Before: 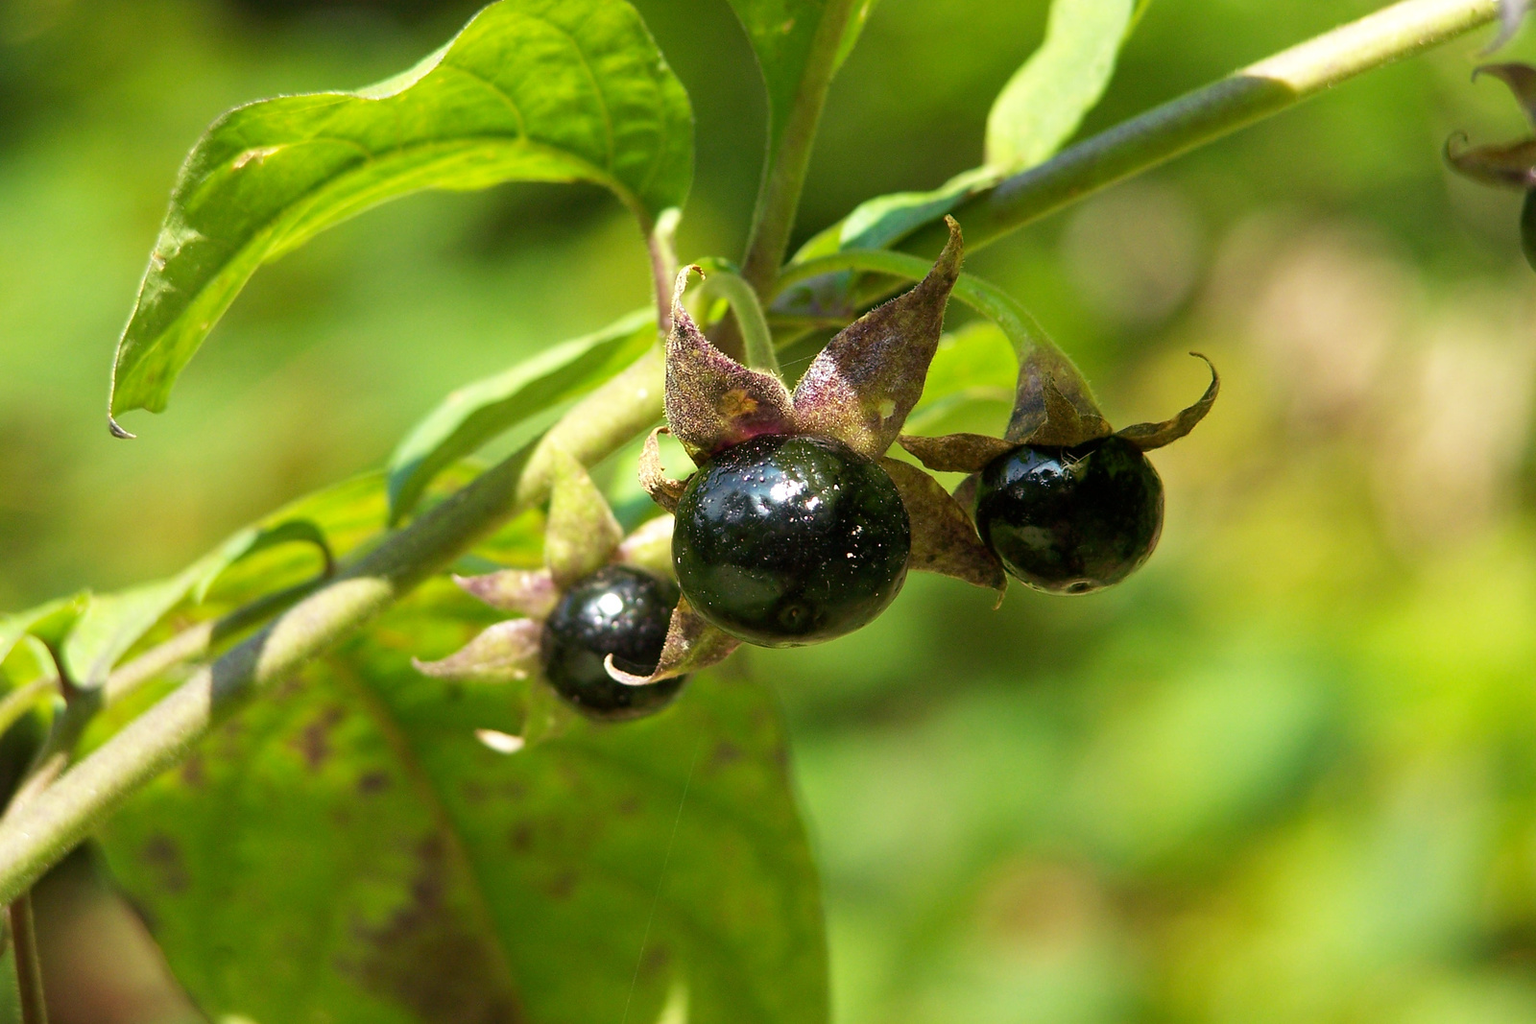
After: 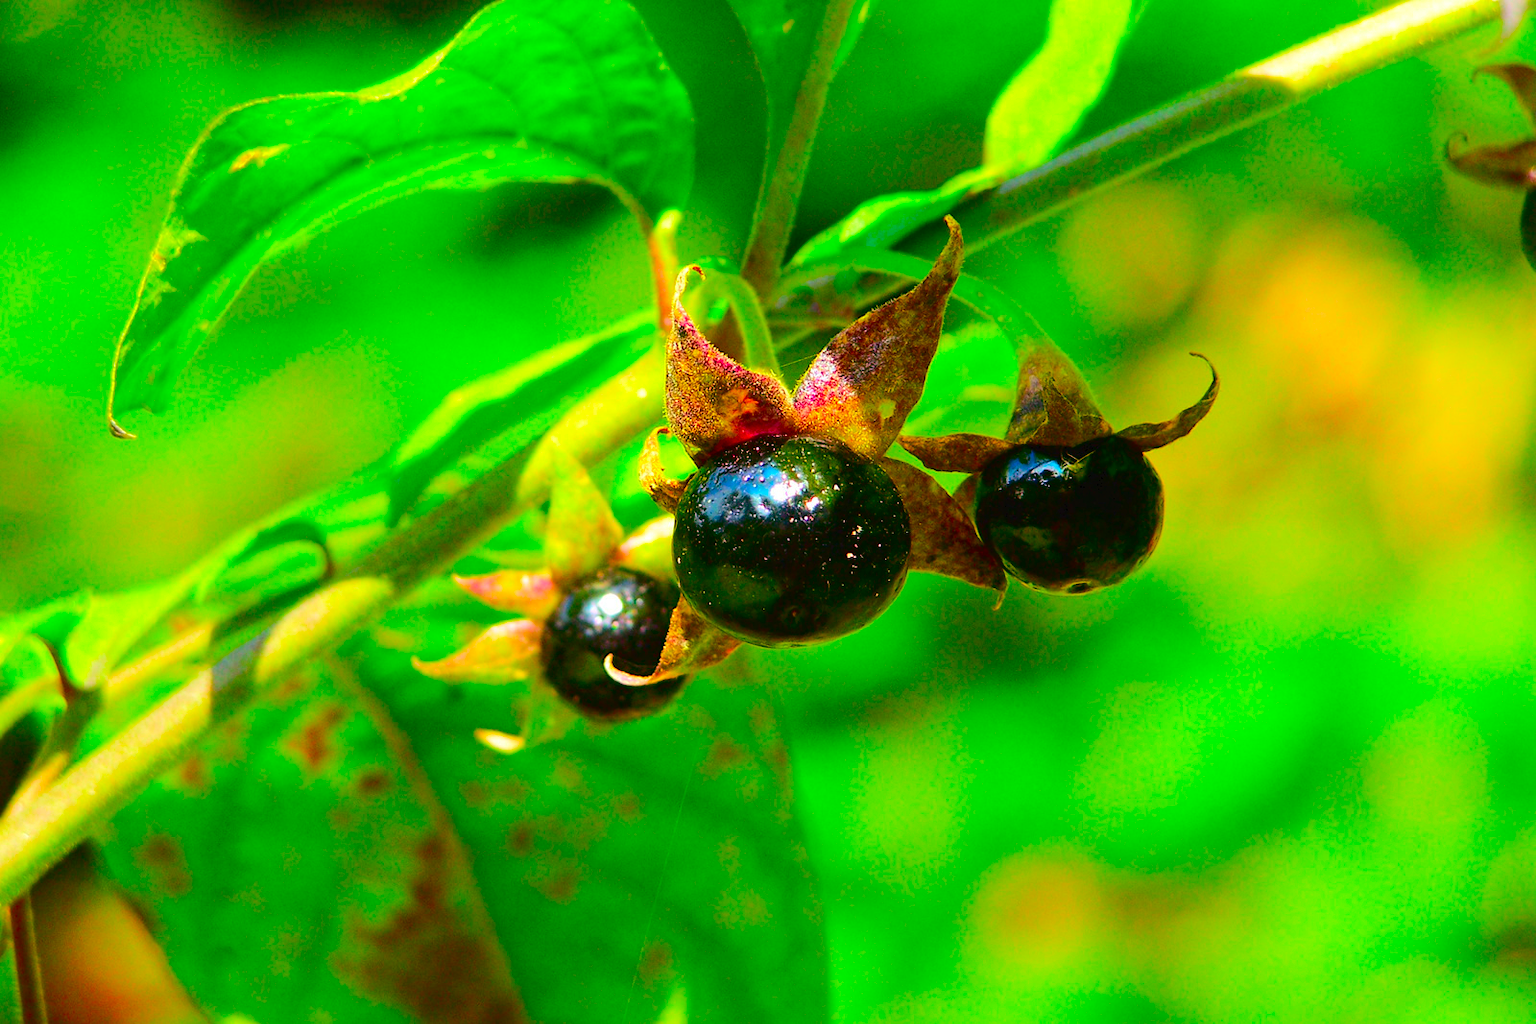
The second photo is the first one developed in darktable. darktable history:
tone curve: curves: ch0 [(0, 0) (0.003, 0.026) (0.011, 0.03) (0.025, 0.038) (0.044, 0.046) (0.069, 0.055) (0.1, 0.075) (0.136, 0.114) (0.177, 0.158) (0.224, 0.215) (0.277, 0.296) (0.335, 0.386) (0.399, 0.479) (0.468, 0.568) (0.543, 0.637) (0.623, 0.707) (0.709, 0.773) (0.801, 0.834) (0.898, 0.896) (1, 1)], color space Lab, independent channels, preserve colors none
color correction: highlights b* -0.026, saturation 2.97
